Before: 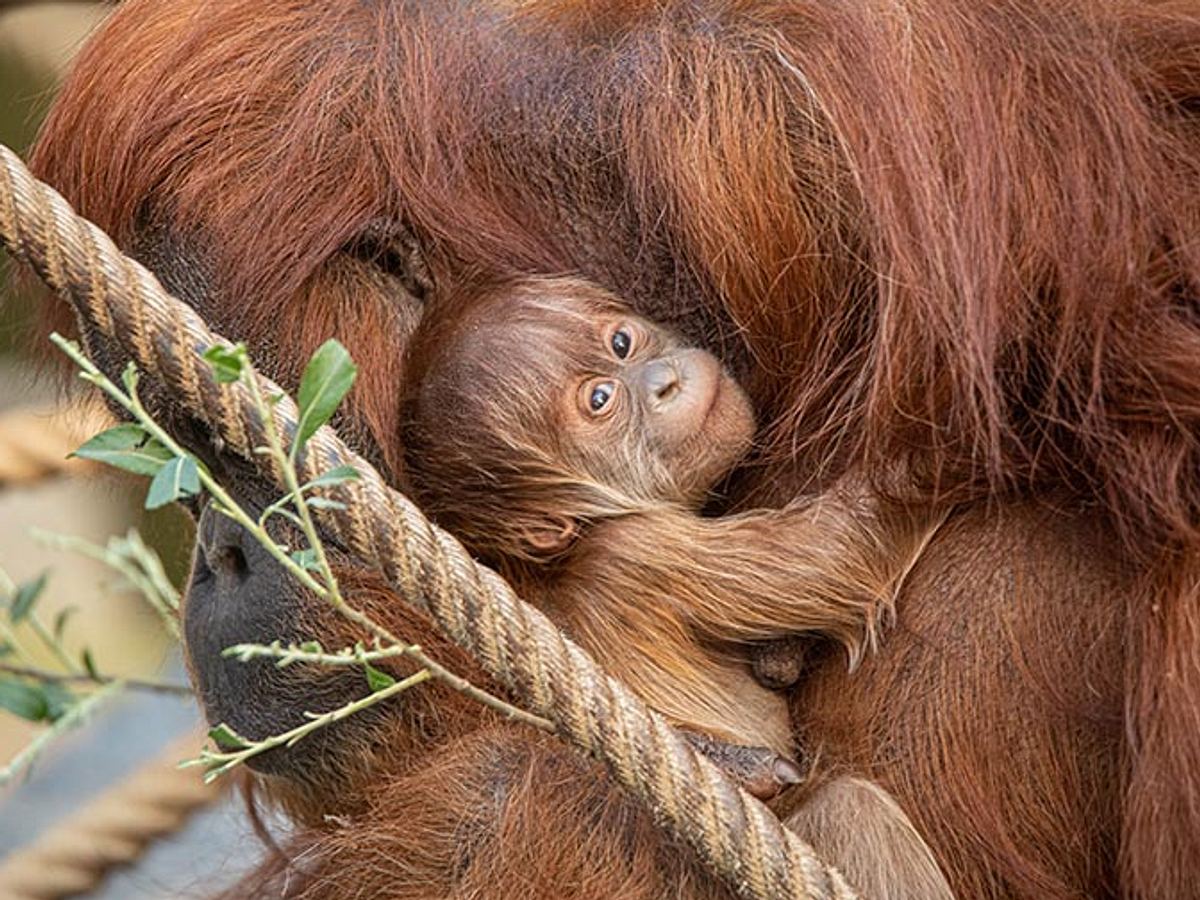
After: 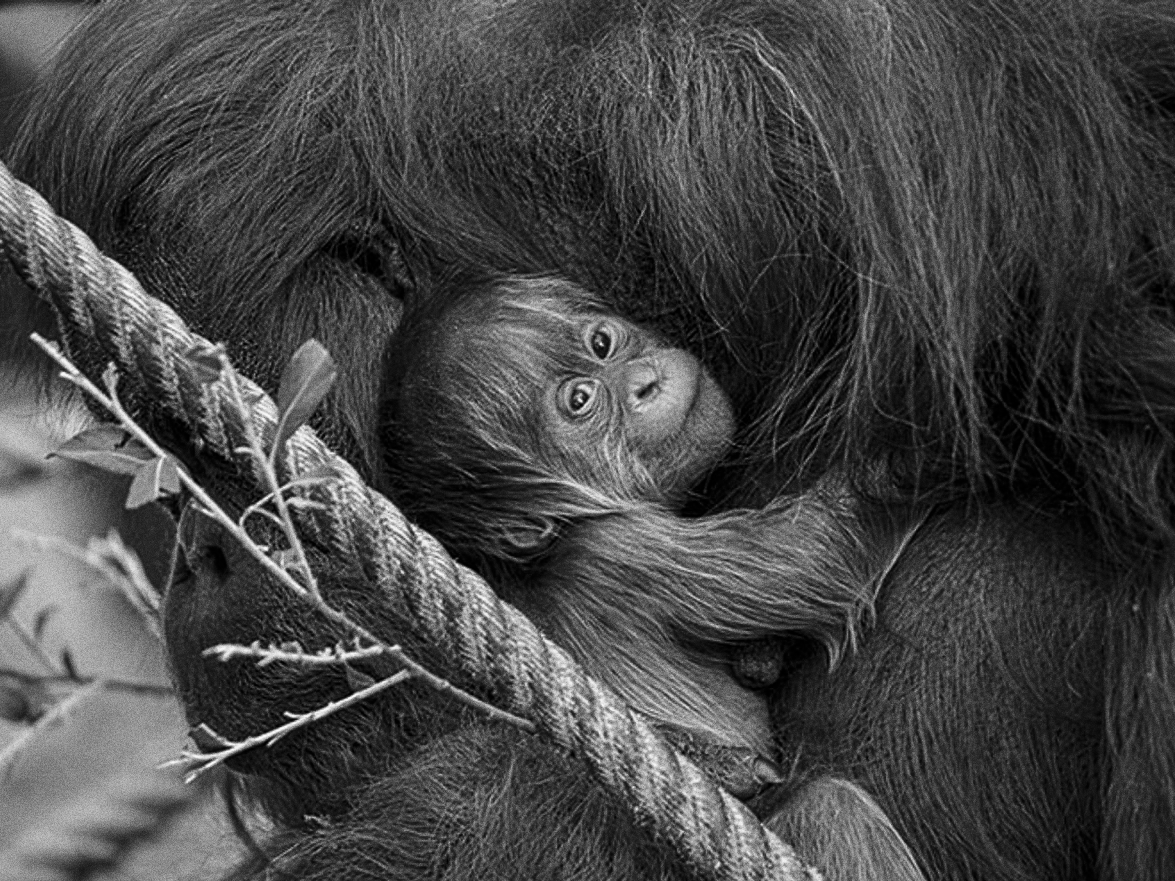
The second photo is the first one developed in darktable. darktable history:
crop: left 1.743%, right 0.268%, bottom 2.011%
monochrome: a 0, b 0, size 0.5, highlights 0.57
contrast brightness saturation: contrast 0.1, brightness -0.26, saturation 0.14
grain: coarseness 0.09 ISO, strength 40%
